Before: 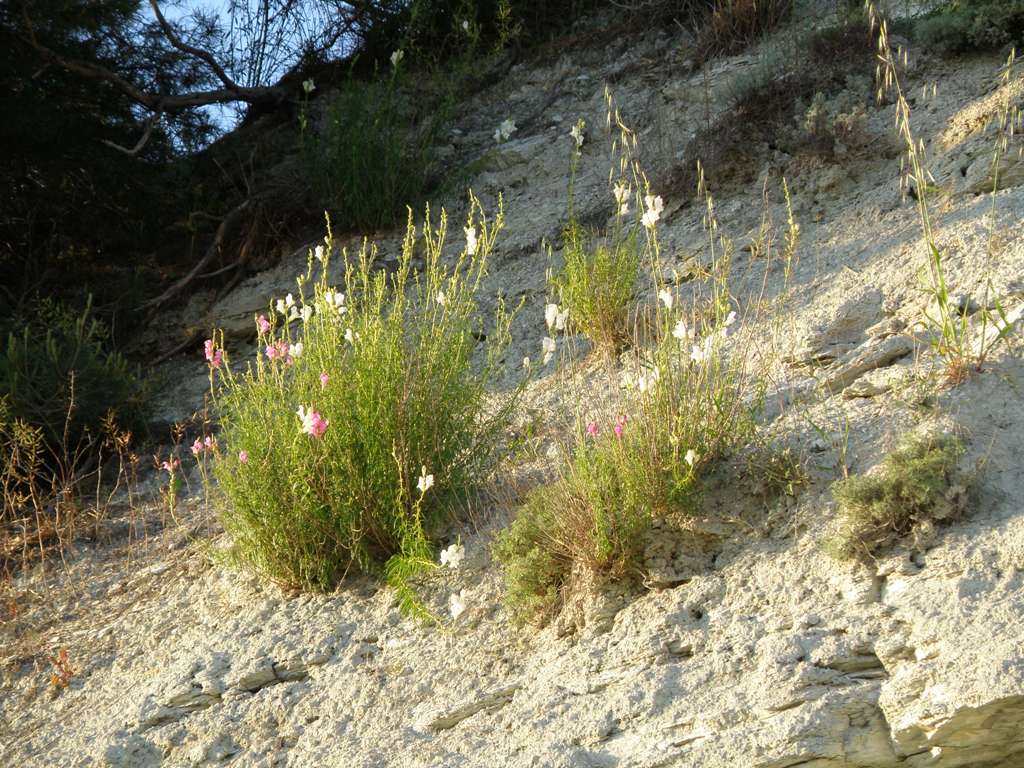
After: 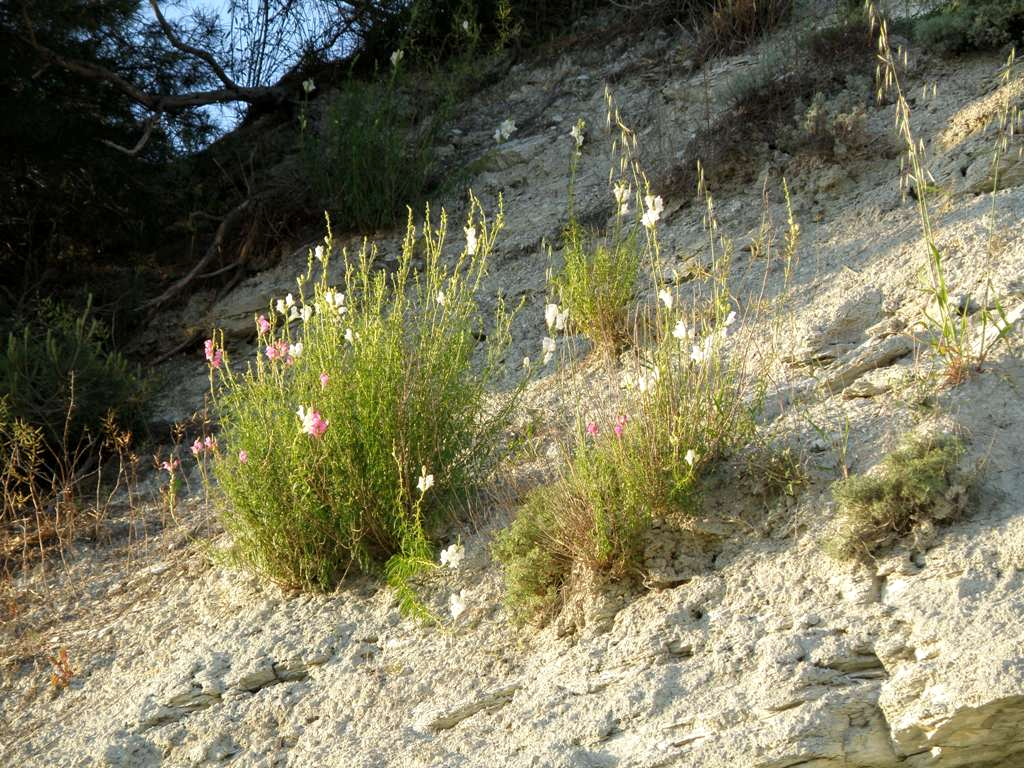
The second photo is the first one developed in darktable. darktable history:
local contrast: highlights 102%, shadows 101%, detail 119%, midtone range 0.2
